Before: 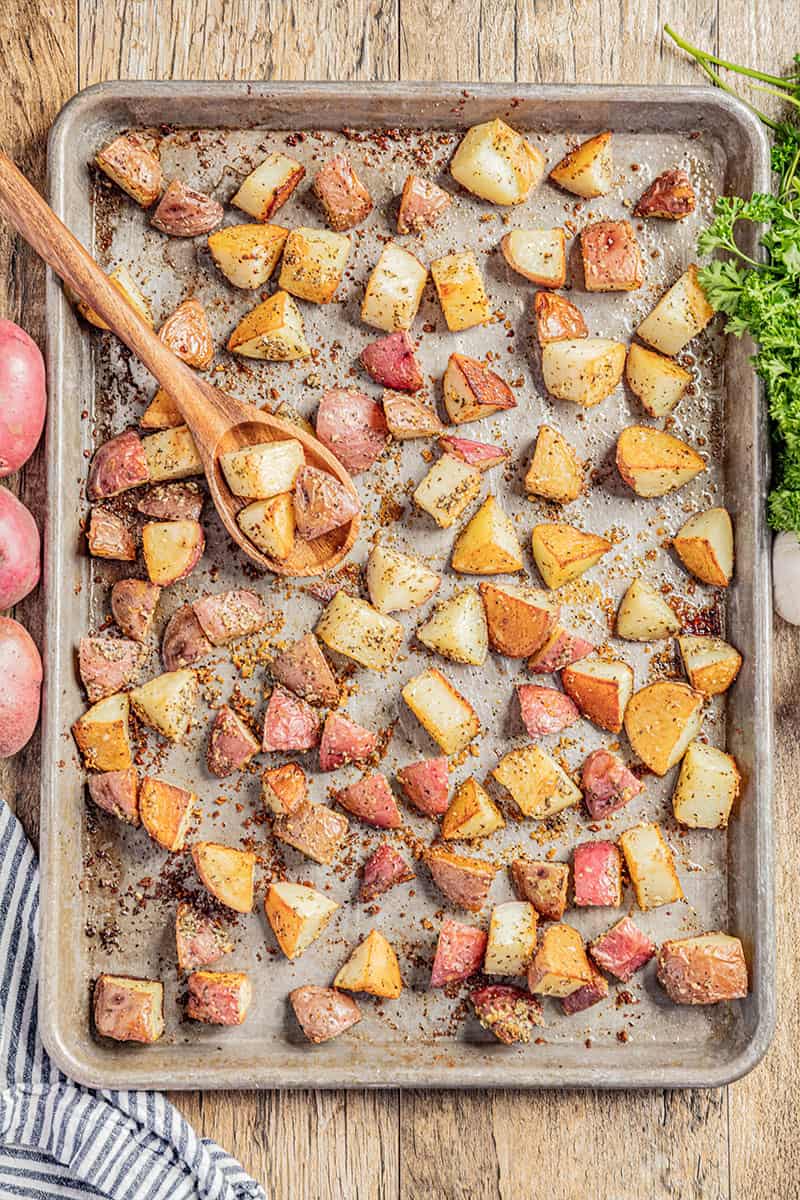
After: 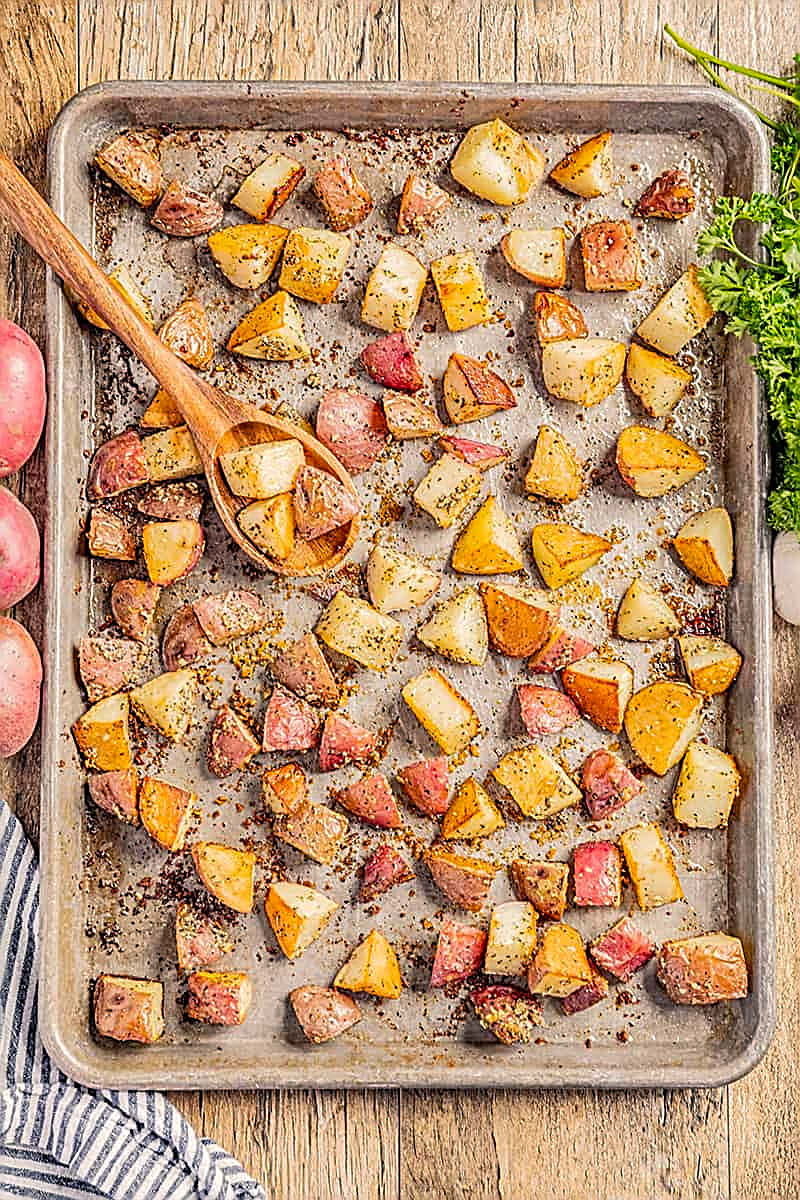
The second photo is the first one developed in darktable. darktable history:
sharpen: amount 0.905
color balance rgb: highlights gain › chroma 1.575%, highlights gain › hue 55.47°, perceptual saturation grading › global saturation 30.864%, global vibrance -24.496%
